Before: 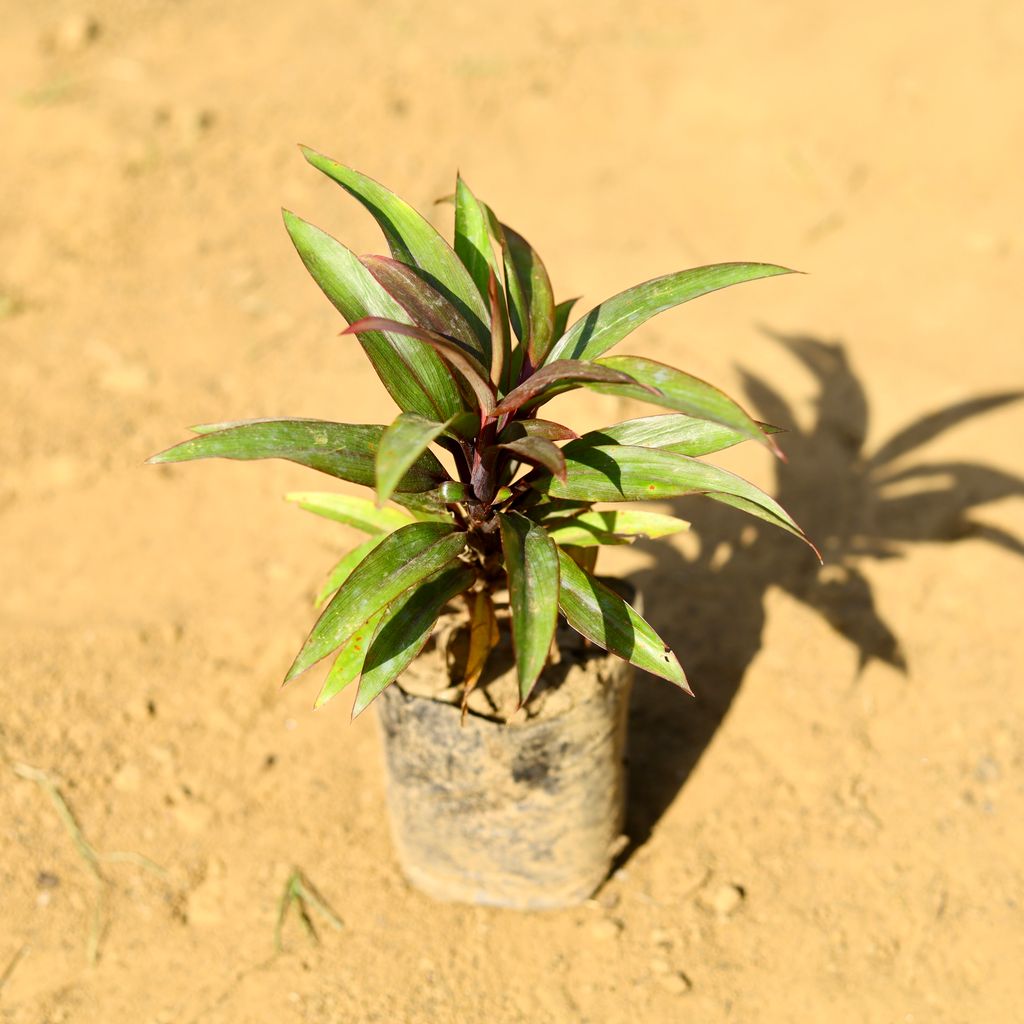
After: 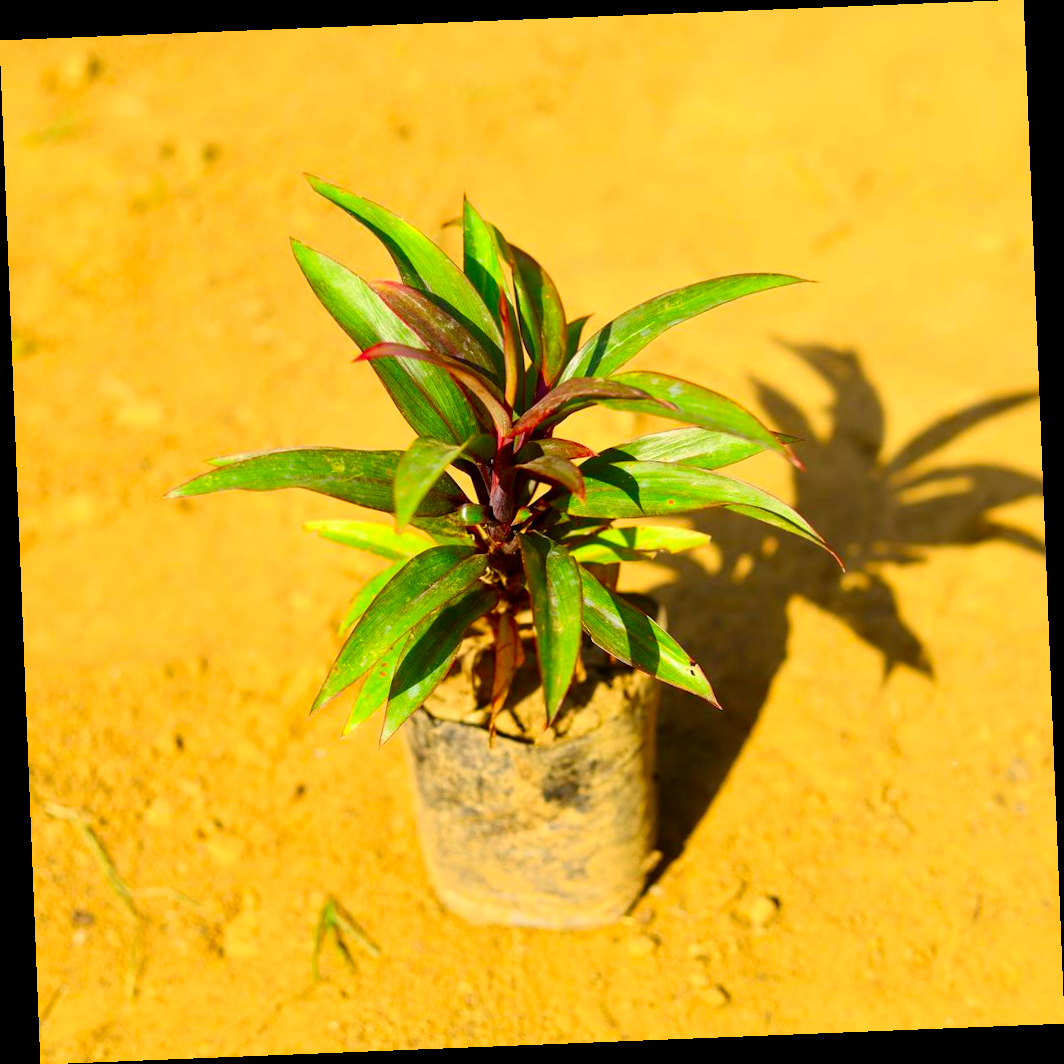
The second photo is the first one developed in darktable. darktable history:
color correction: saturation 1.8
rotate and perspective: rotation -2.29°, automatic cropping off
